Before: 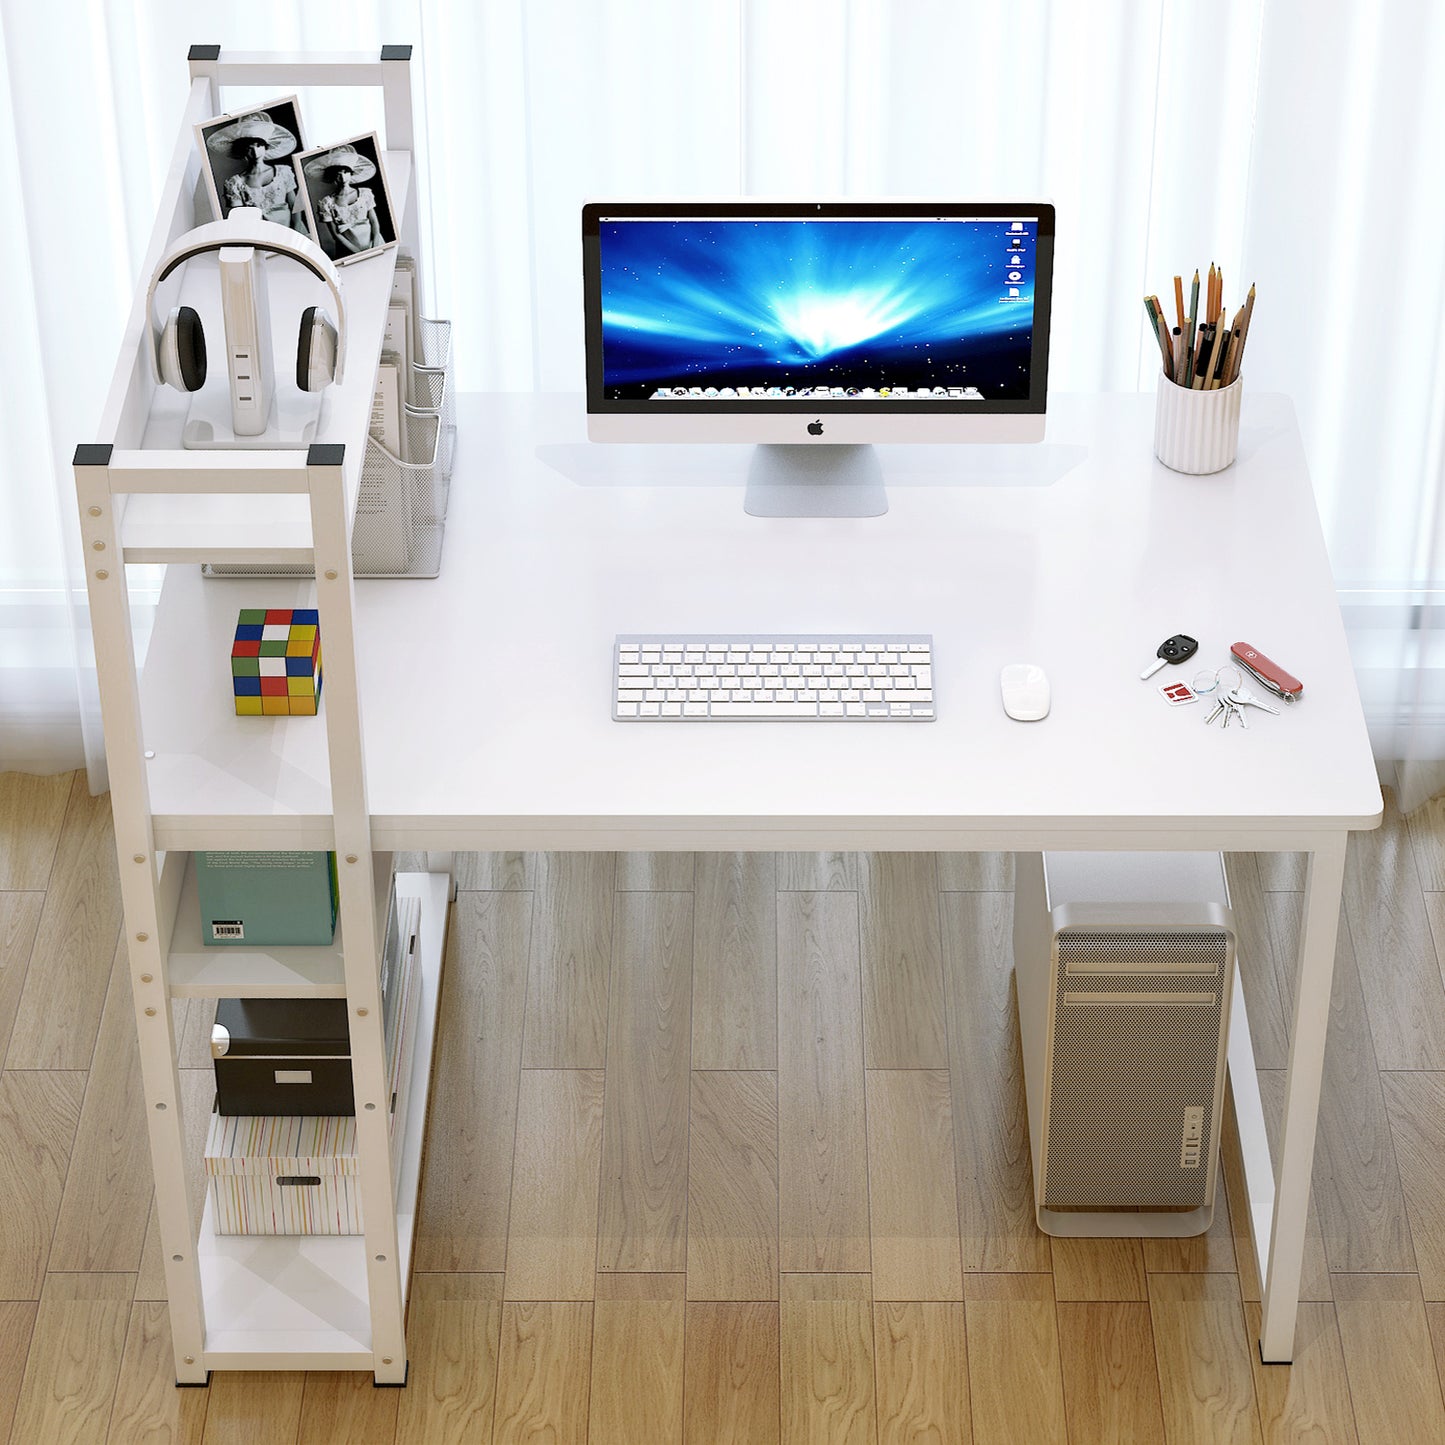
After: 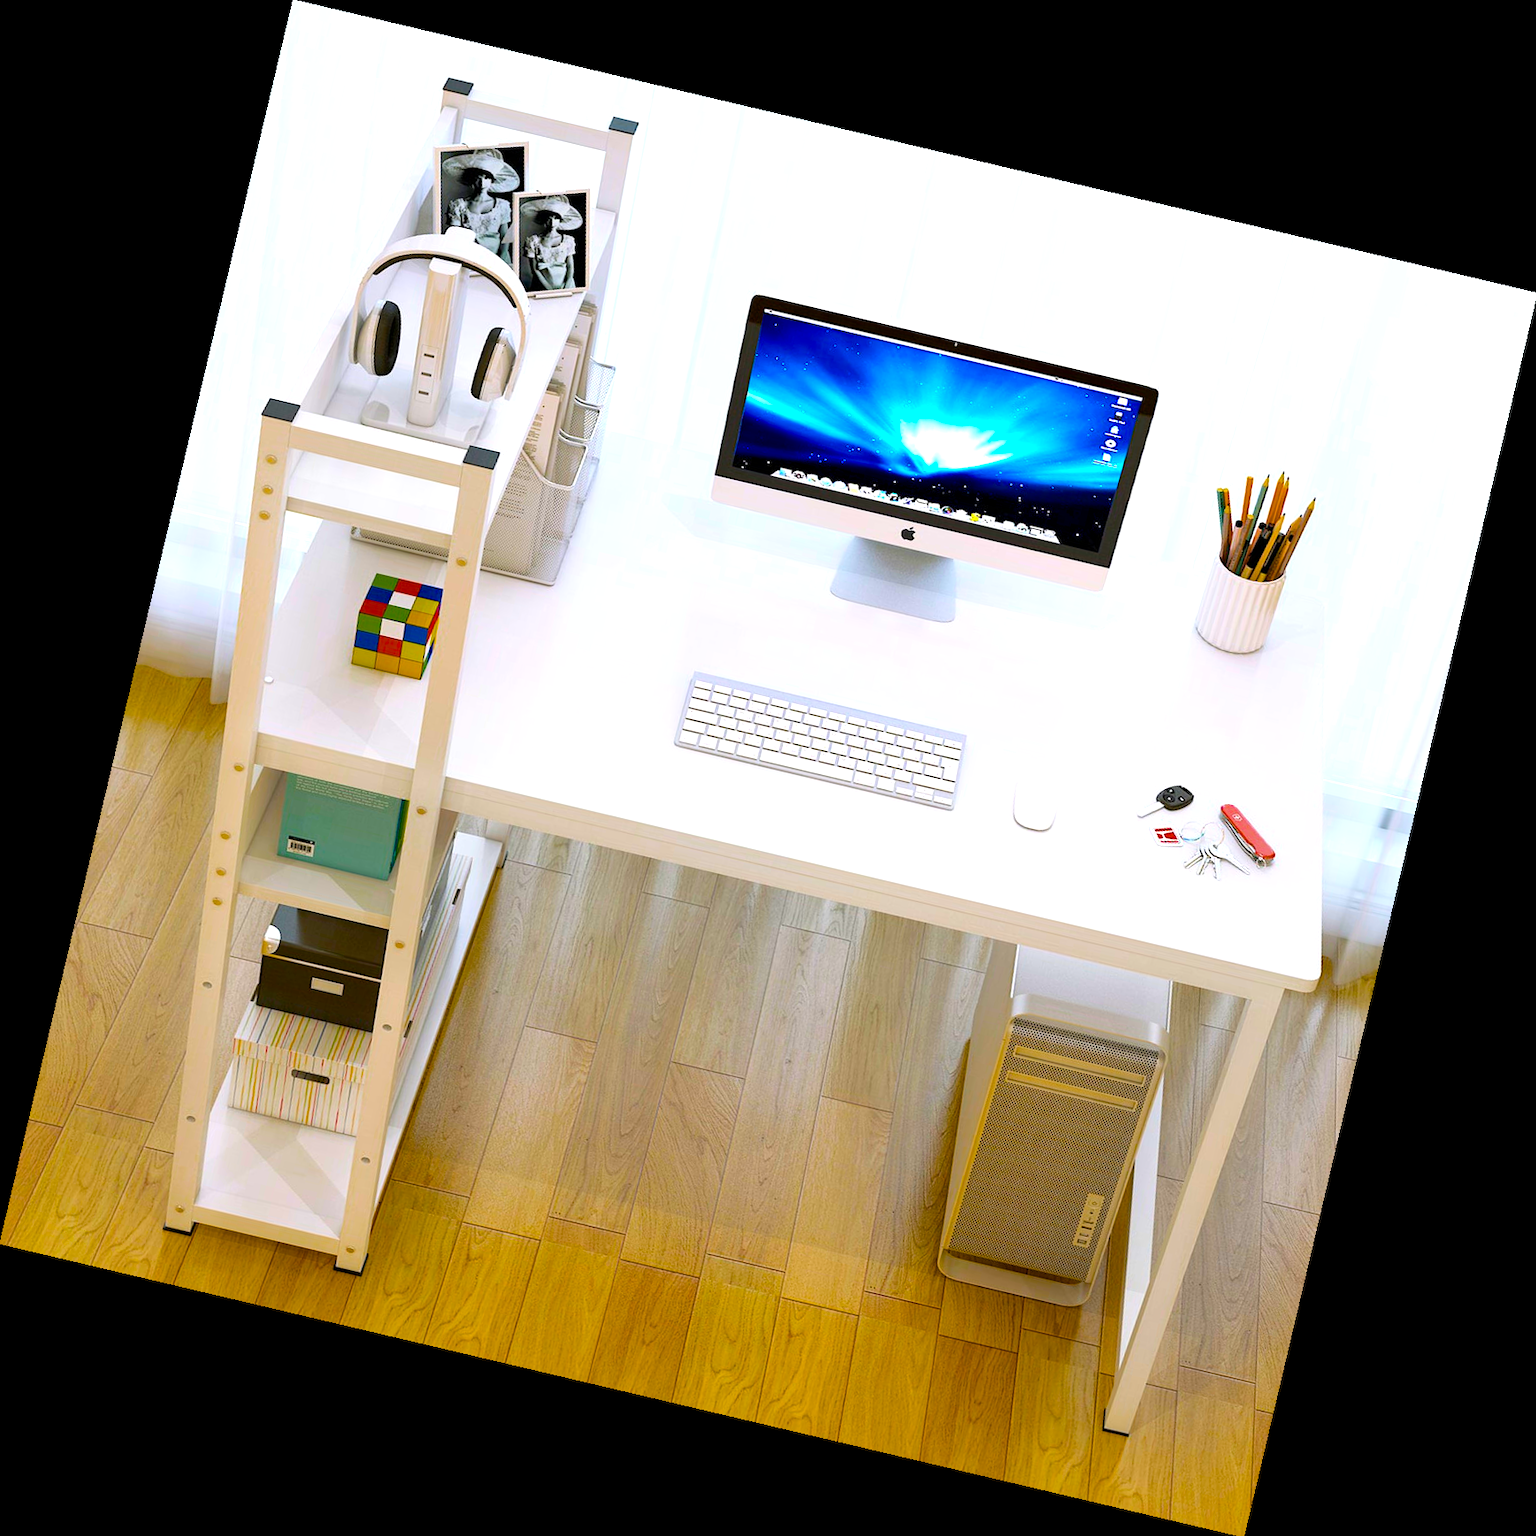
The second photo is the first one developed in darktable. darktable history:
exposure: exposure 0.3 EV, compensate highlight preservation false
color balance rgb: linear chroma grading › global chroma 42%, perceptual saturation grading › global saturation 42%, global vibrance 33%
rotate and perspective: rotation 13.27°, automatic cropping off
